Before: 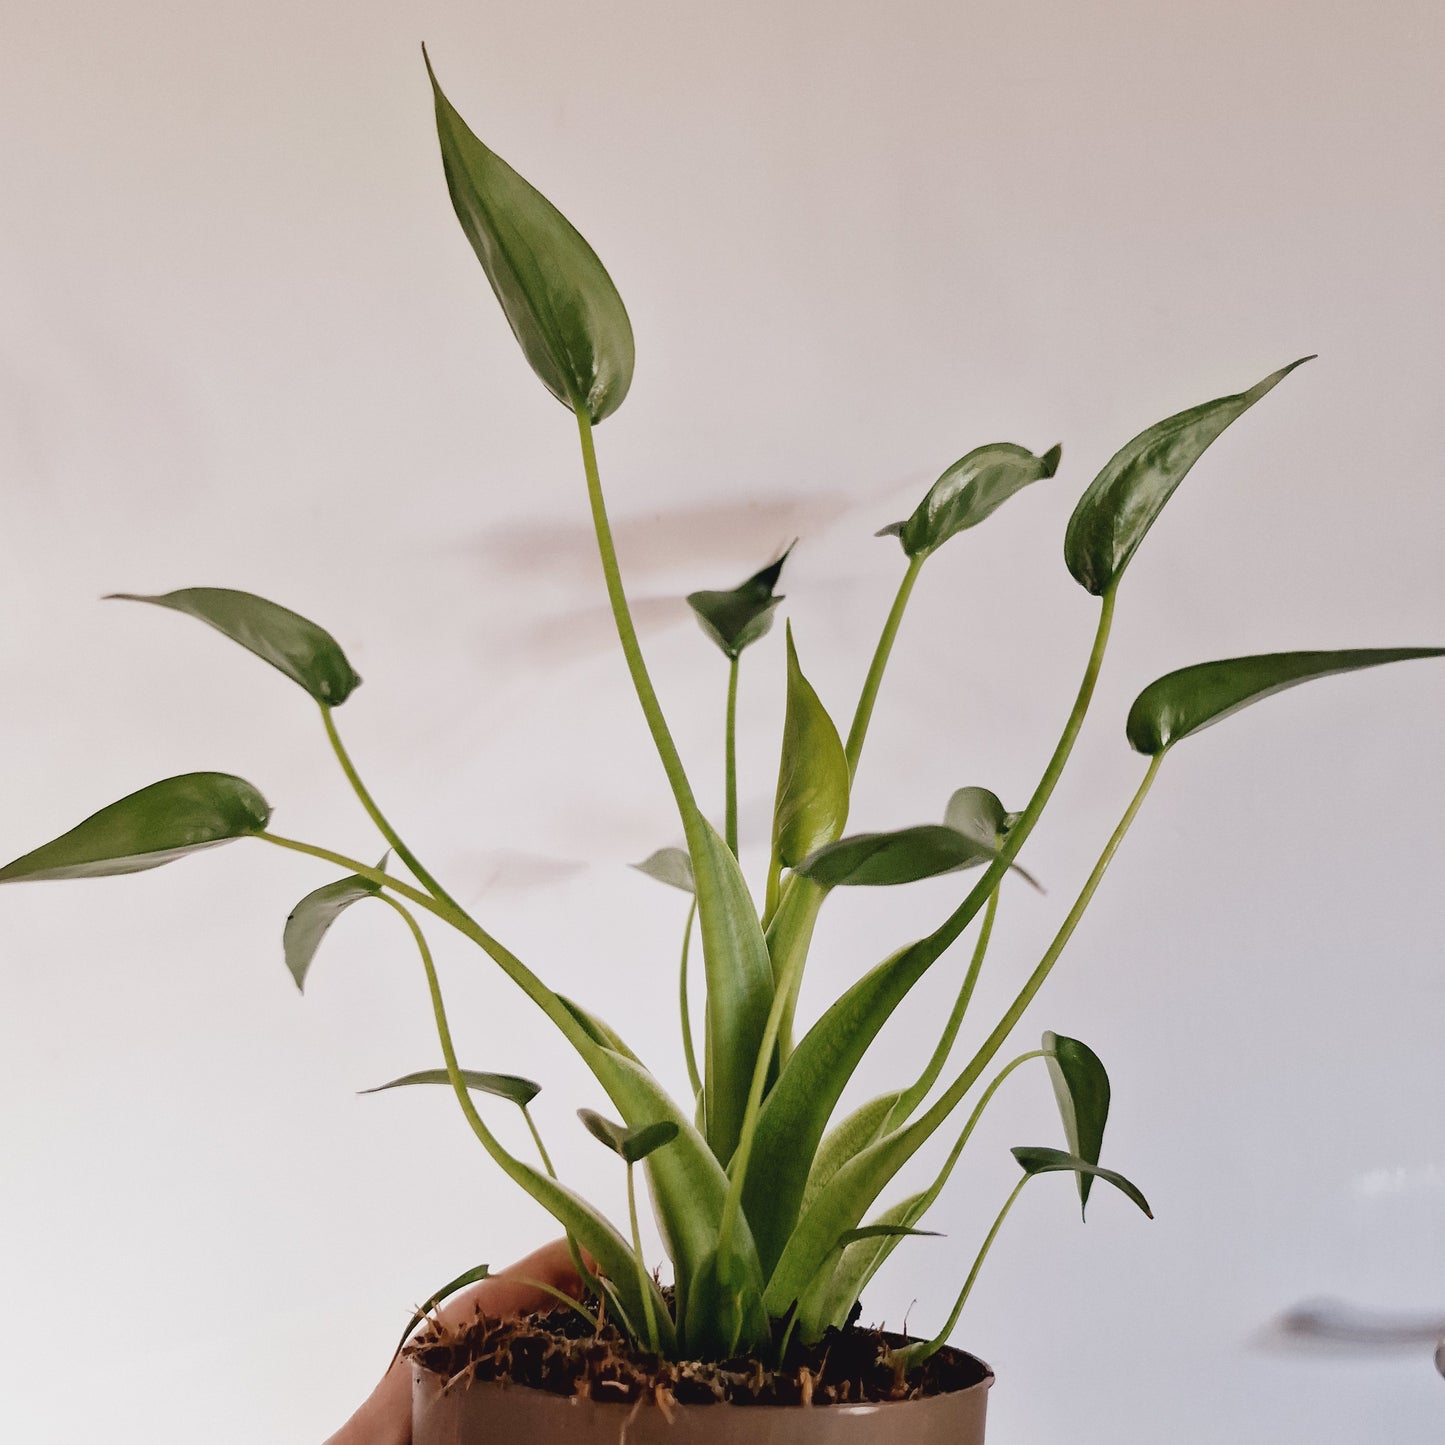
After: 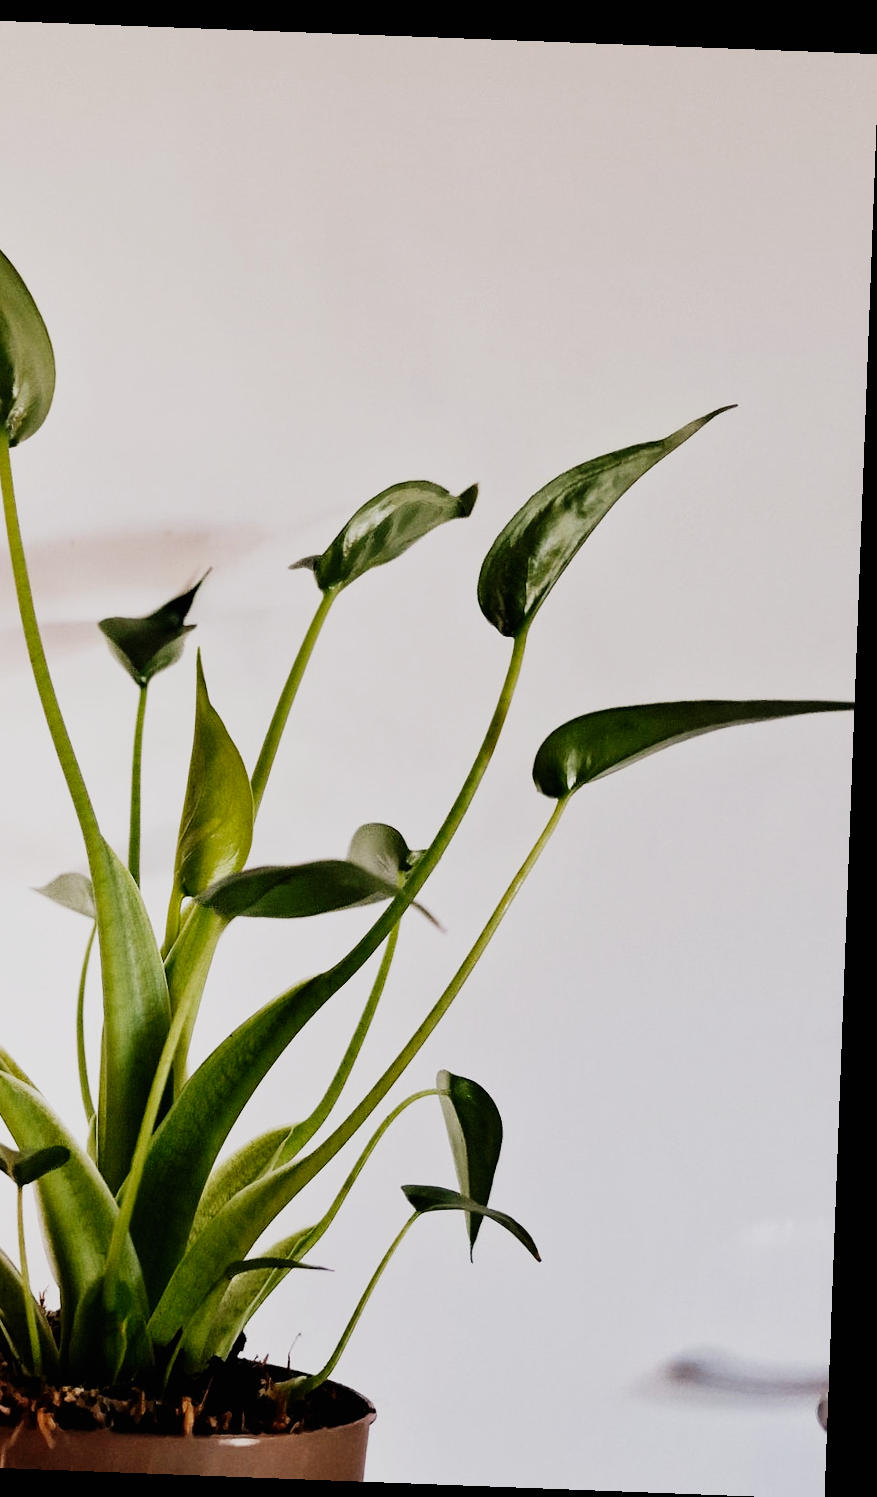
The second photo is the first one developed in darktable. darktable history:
rotate and perspective: rotation 2.17°, automatic cropping off
sigmoid: contrast 2, skew -0.2, preserve hue 0%, red attenuation 0.1, red rotation 0.035, green attenuation 0.1, green rotation -0.017, blue attenuation 0.15, blue rotation -0.052, base primaries Rec2020
crop: left 41.402%
